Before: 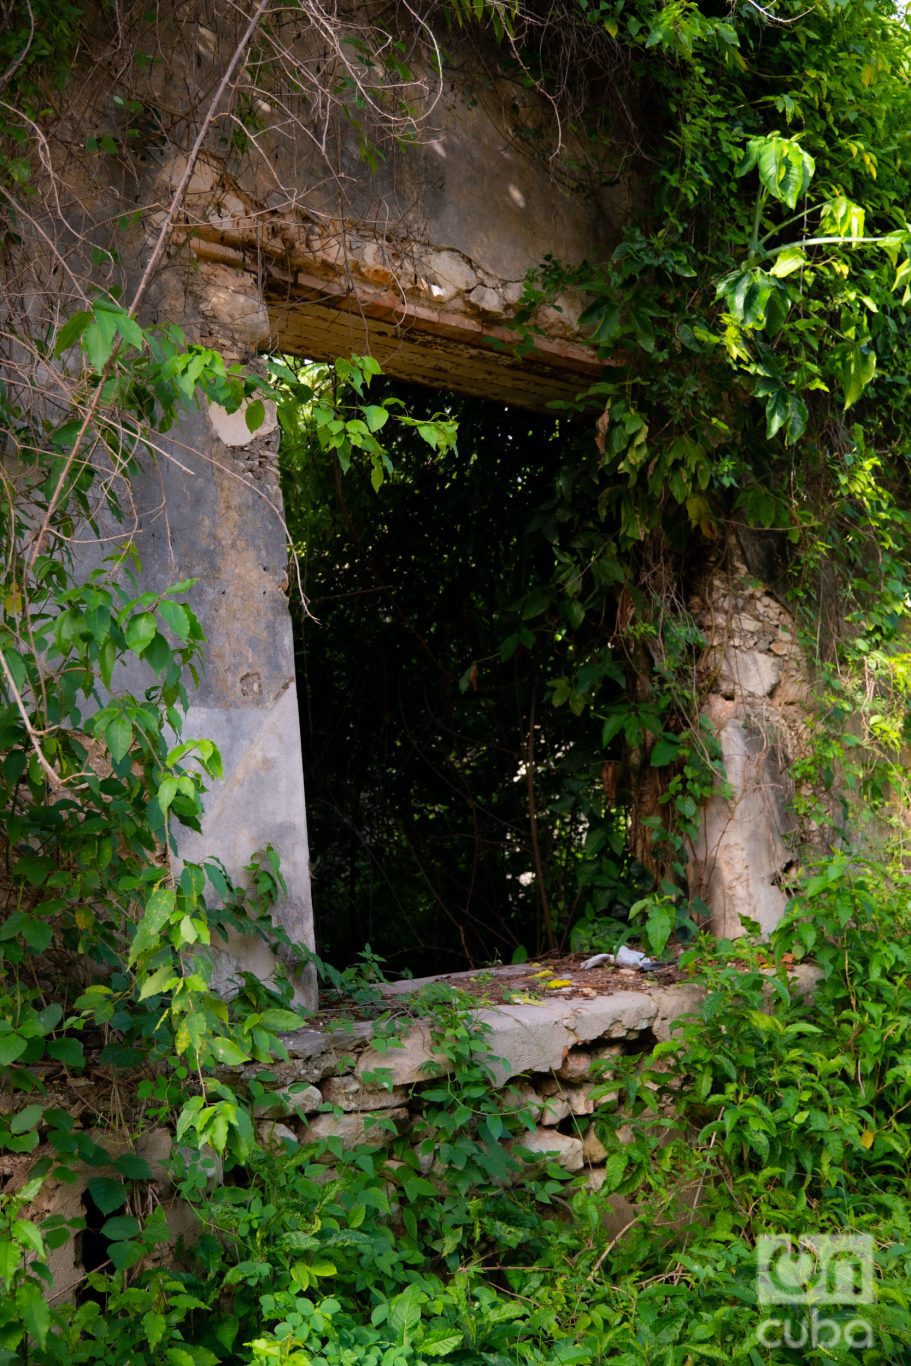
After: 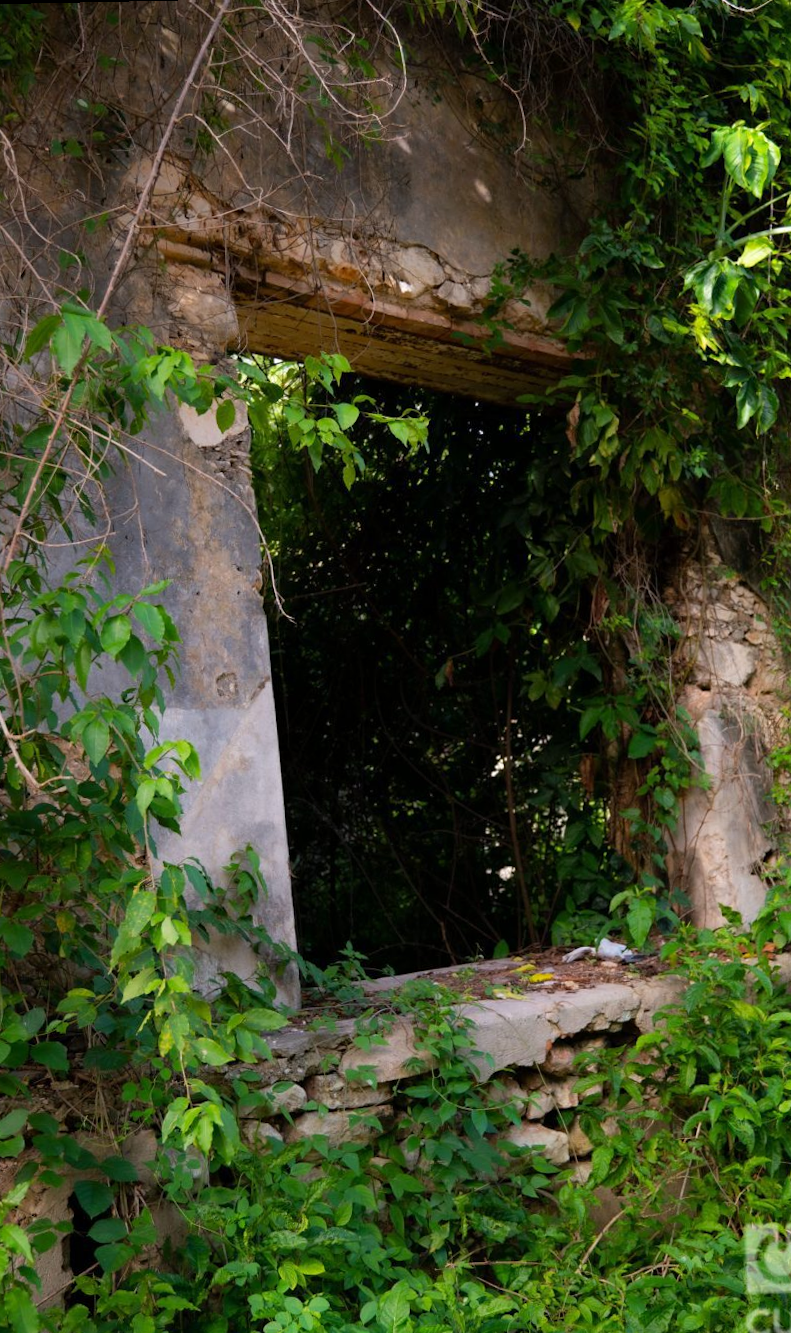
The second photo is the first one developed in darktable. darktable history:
crop and rotate: angle 1.16°, left 4.092%, top 0.986%, right 11.55%, bottom 2.675%
